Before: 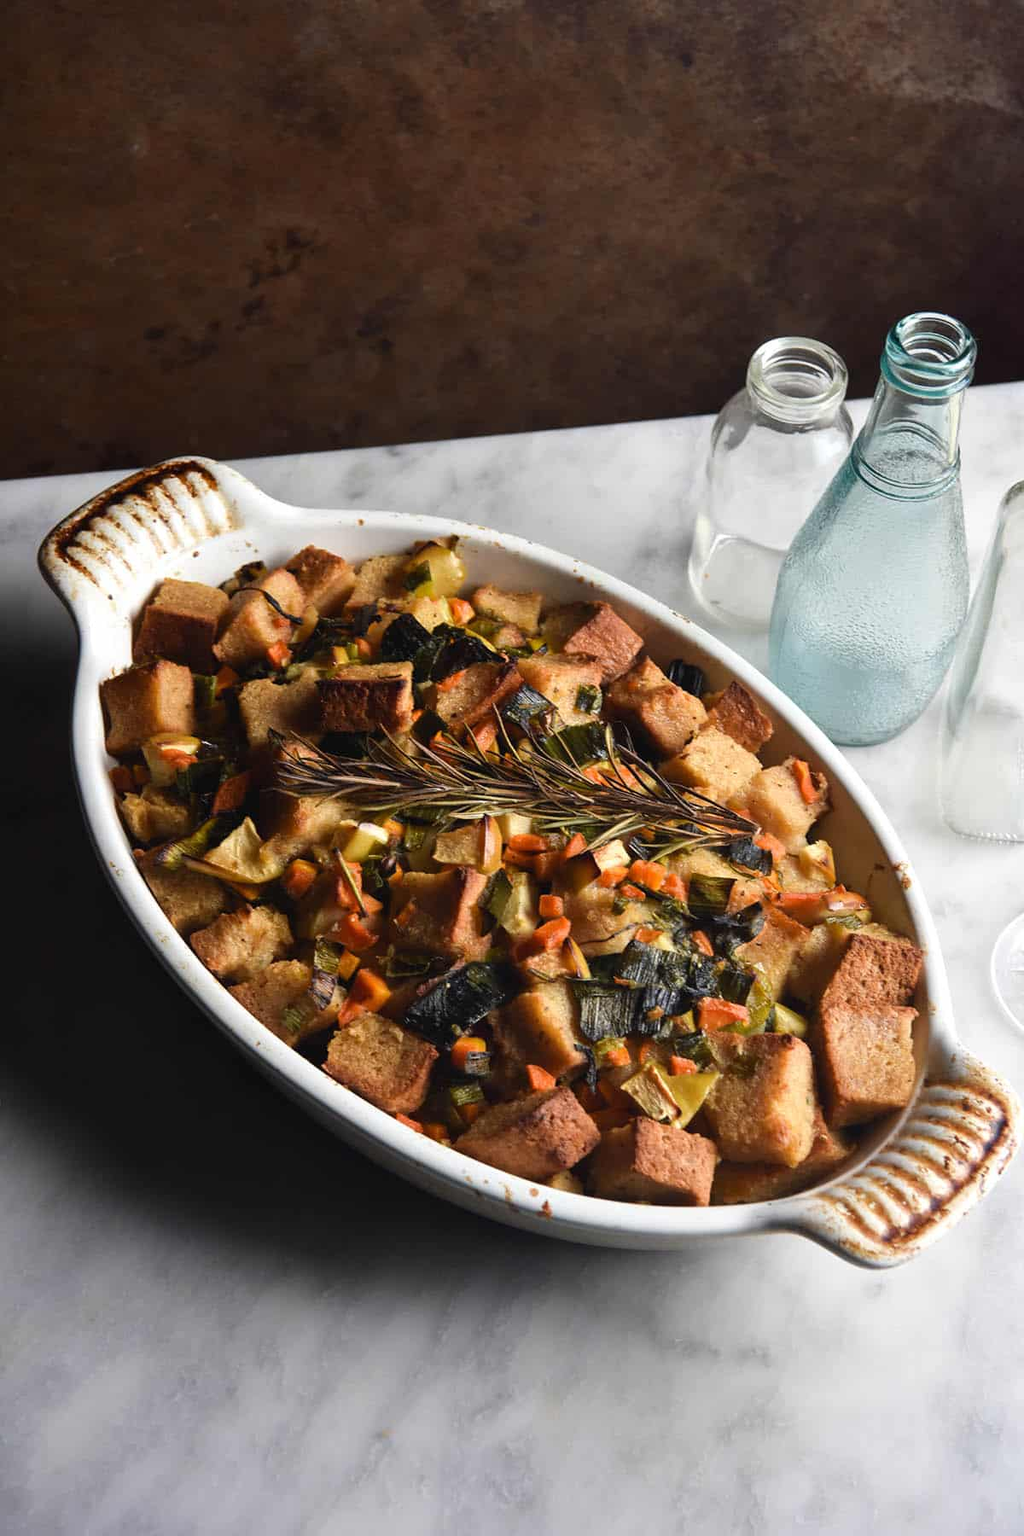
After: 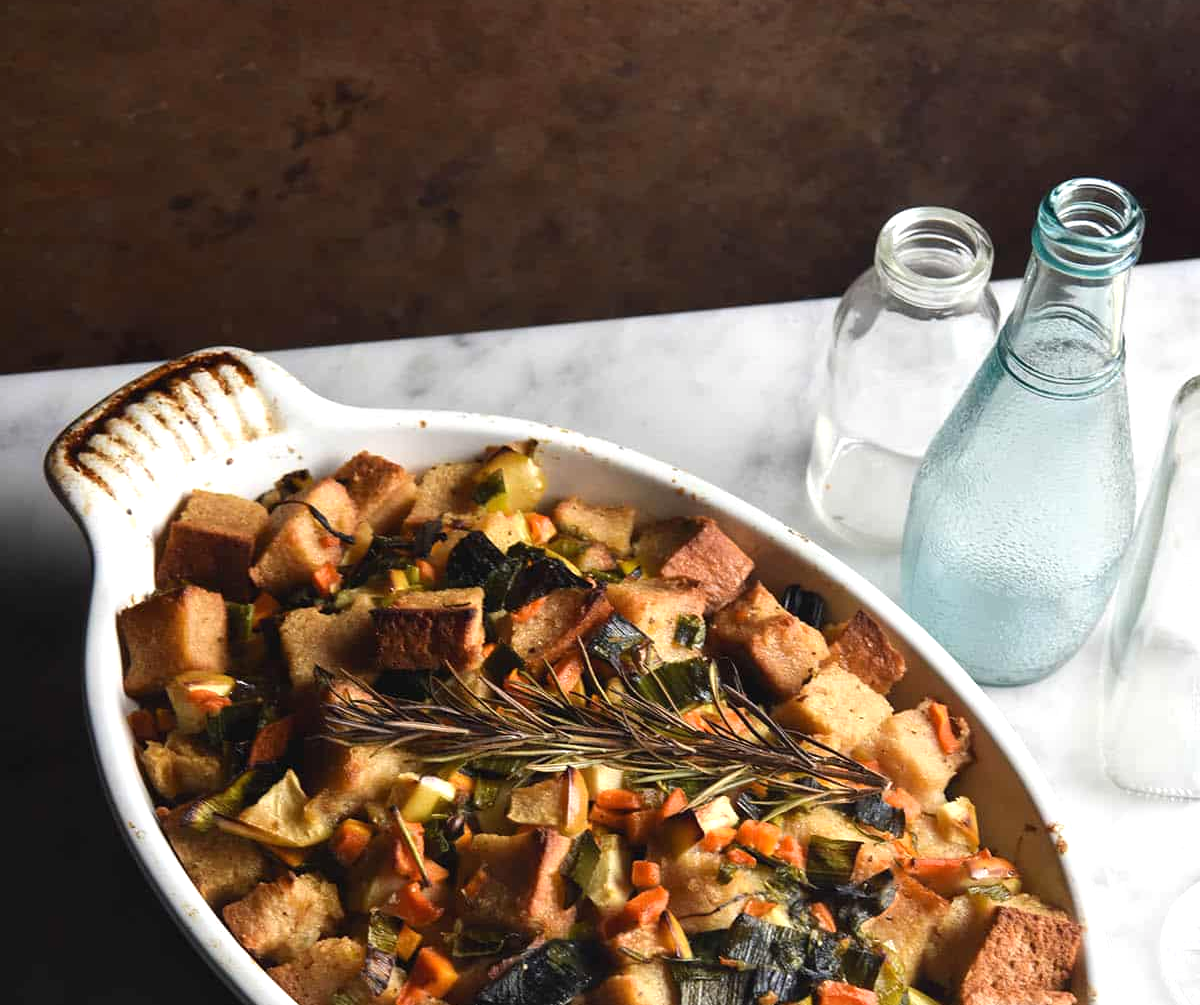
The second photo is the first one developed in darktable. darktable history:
exposure: black level correction 0, exposure 0.3 EV, compensate highlight preservation false
crop and rotate: top 10.445%, bottom 33.679%
